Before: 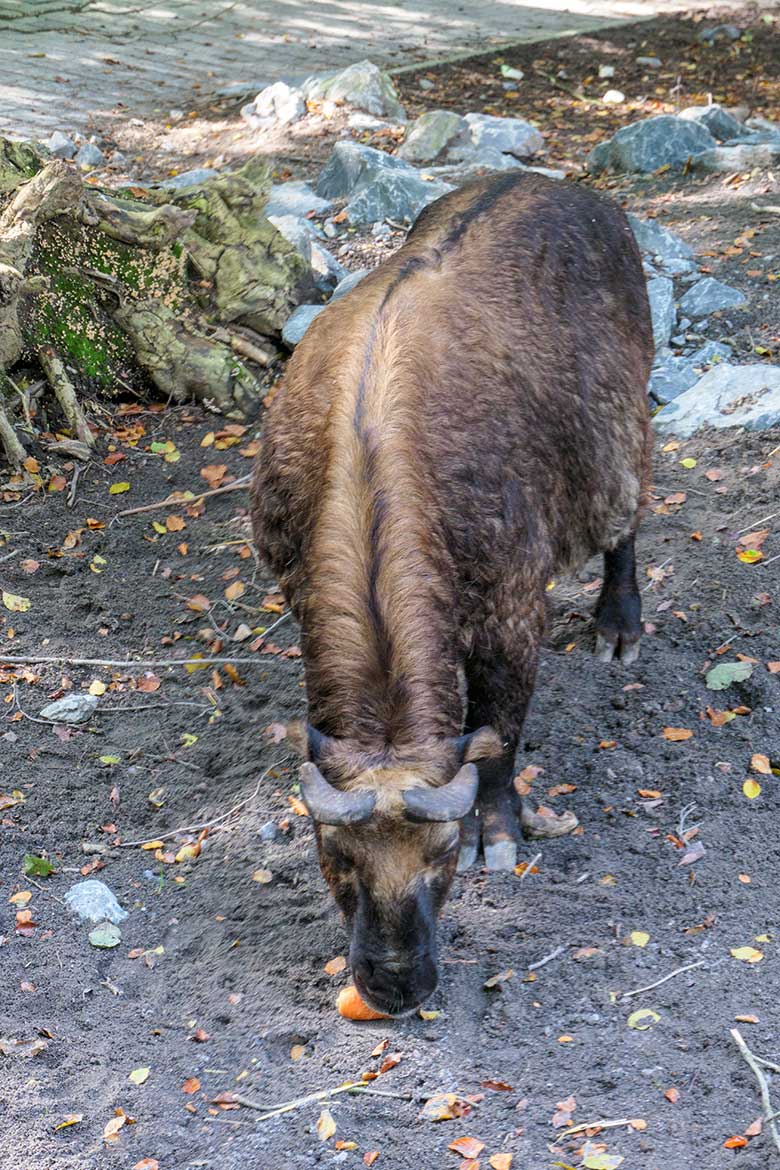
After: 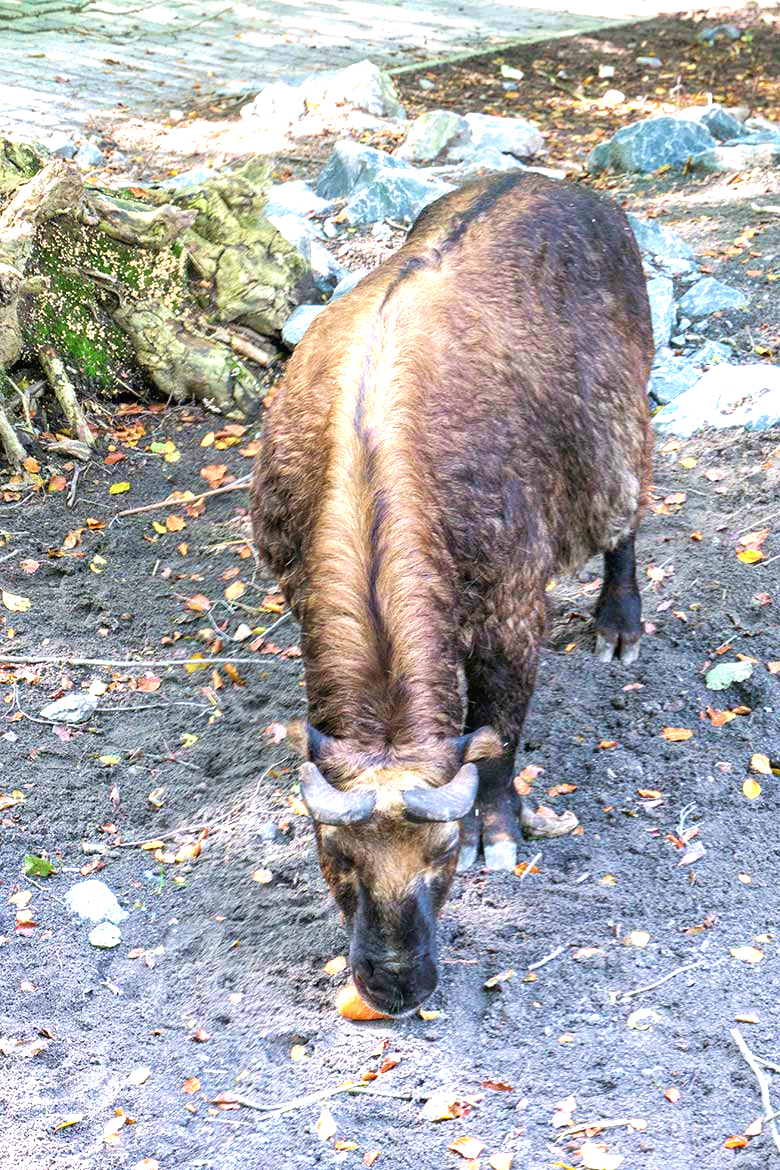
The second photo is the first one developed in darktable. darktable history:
exposure: black level correction 0, exposure 1.103 EV, compensate highlight preservation false
velvia: on, module defaults
